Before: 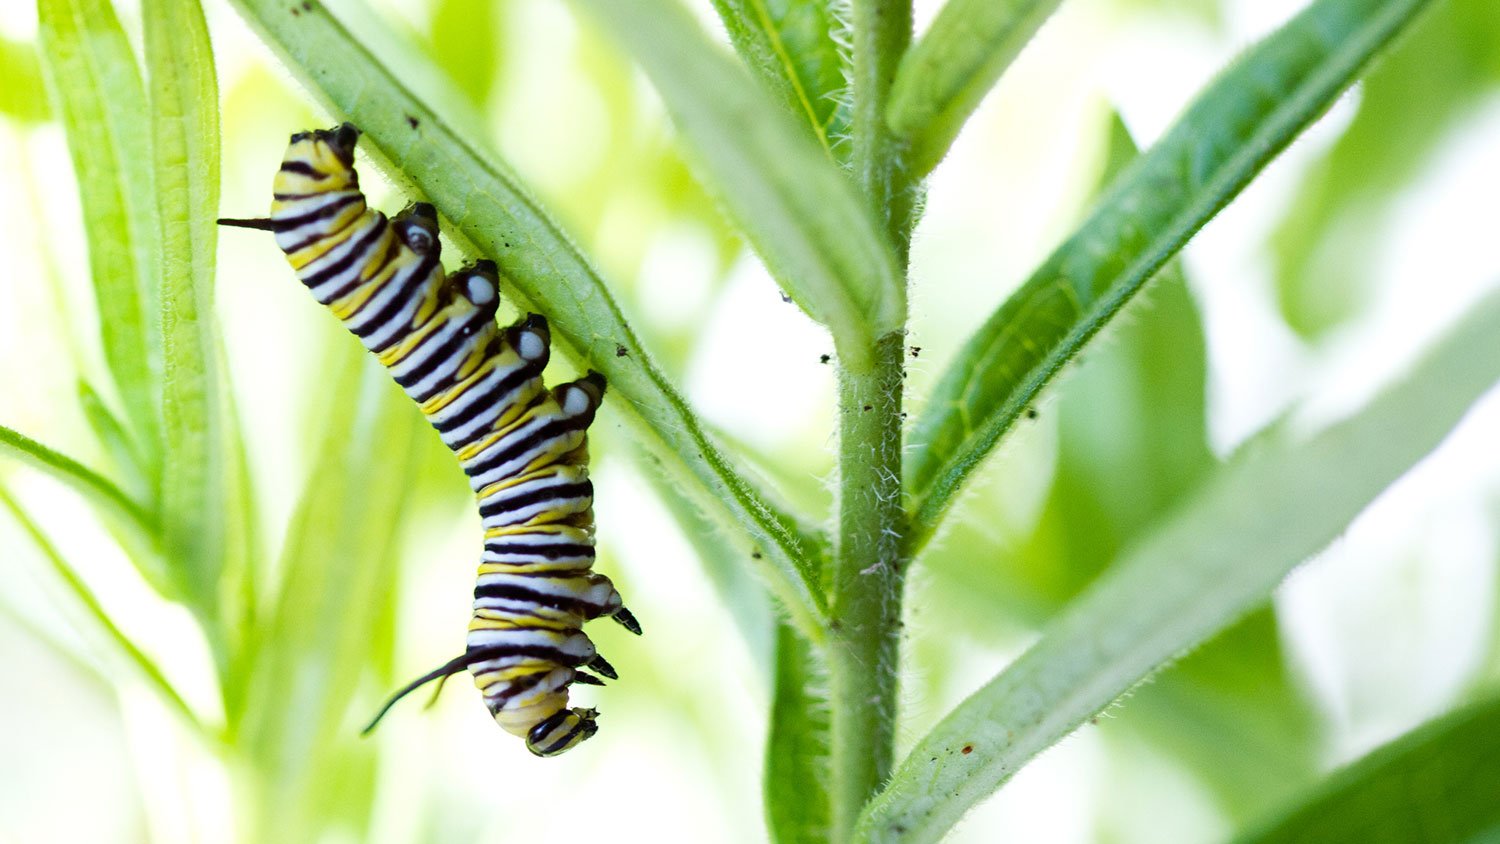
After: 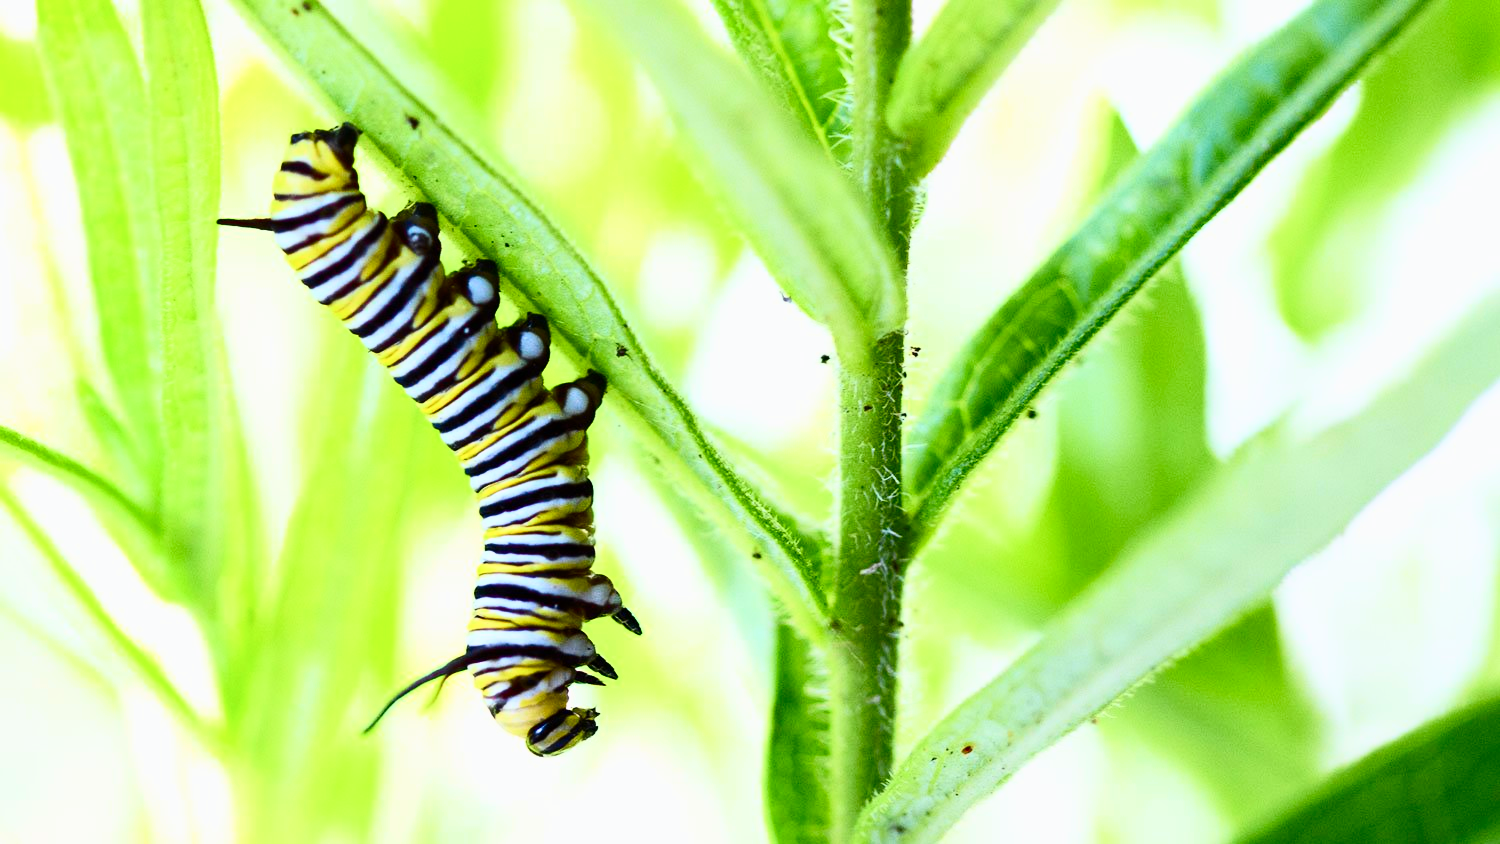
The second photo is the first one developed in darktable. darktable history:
tone curve: curves: ch0 [(0, 0) (0.187, 0.12) (0.384, 0.363) (0.577, 0.681) (0.735, 0.881) (0.864, 0.959) (1, 0.987)]; ch1 [(0, 0) (0.402, 0.36) (0.476, 0.466) (0.501, 0.501) (0.518, 0.514) (0.564, 0.614) (0.614, 0.664) (0.741, 0.829) (1, 1)]; ch2 [(0, 0) (0.429, 0.387) (0.483, 0.481) (0.503, 0.501) (0.522, 0.531) (0.564, 0.605) (0.615, 0.697) (0.702, 0.774) (1, 0.895)], color space Lab, independent channels
